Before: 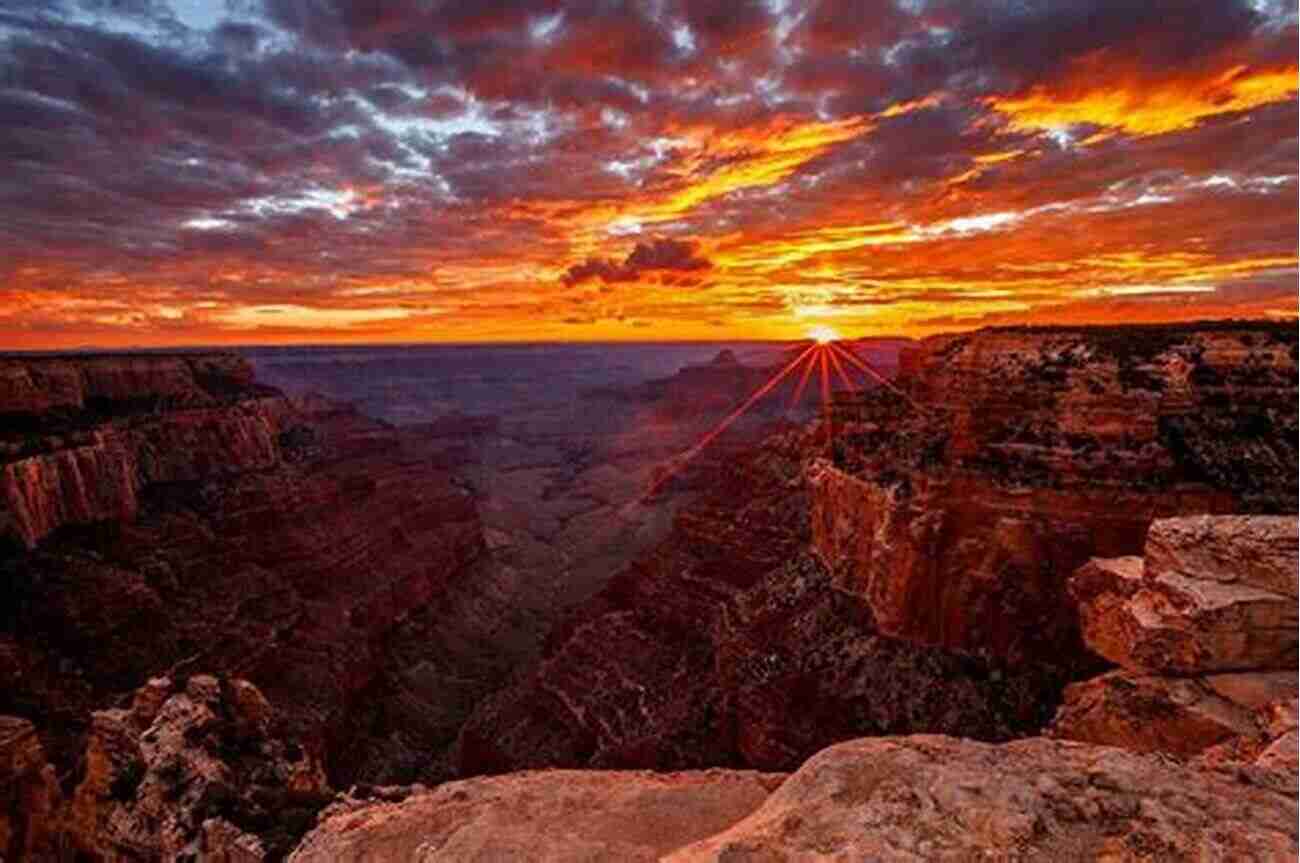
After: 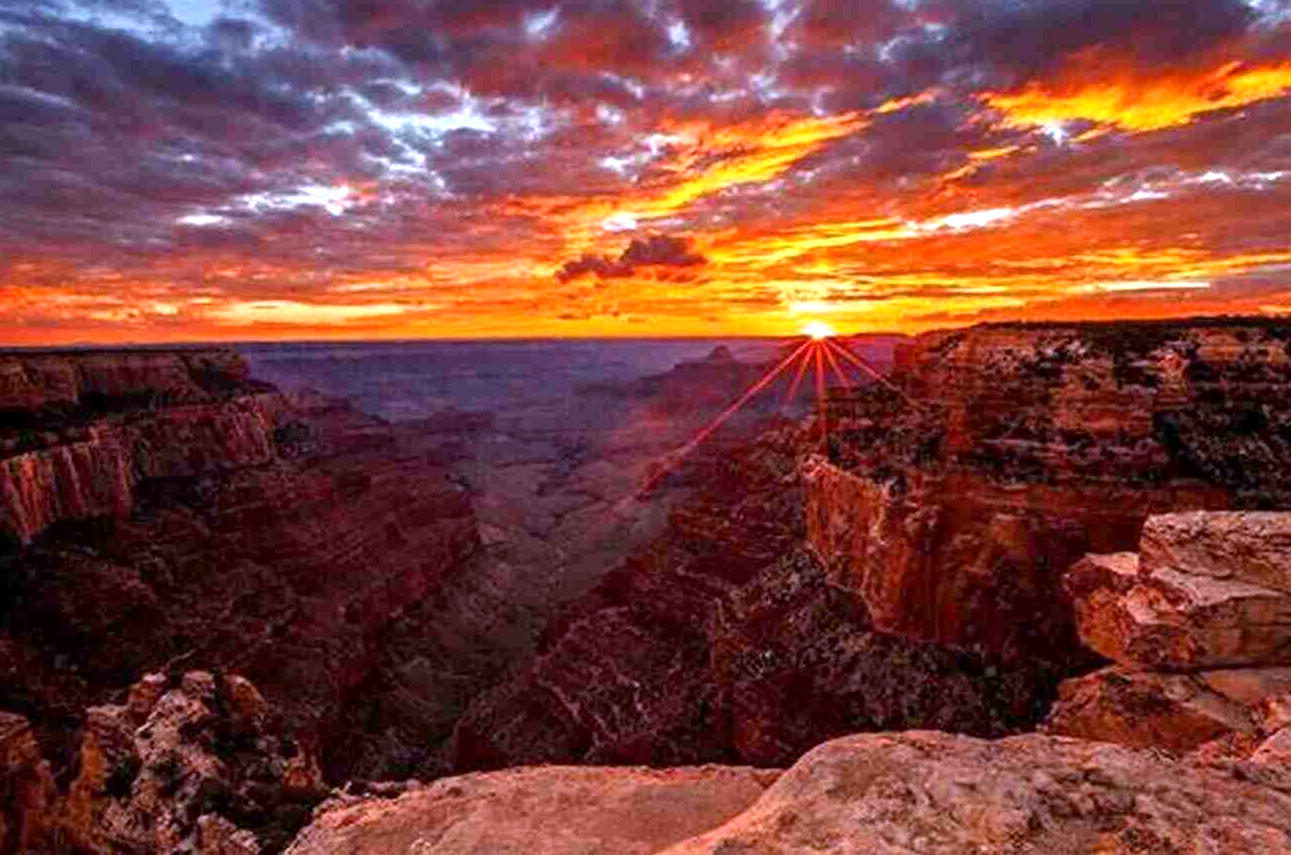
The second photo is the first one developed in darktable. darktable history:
white balance: red 1.004, blue 1.096
crop: left 0.434%, top 0.485%, right 0.244%, bottom 0.386%
exposure: black level correction 0.001, exposure 0.5 EV, compensate exposure bias true, compensate highlight preservation false
